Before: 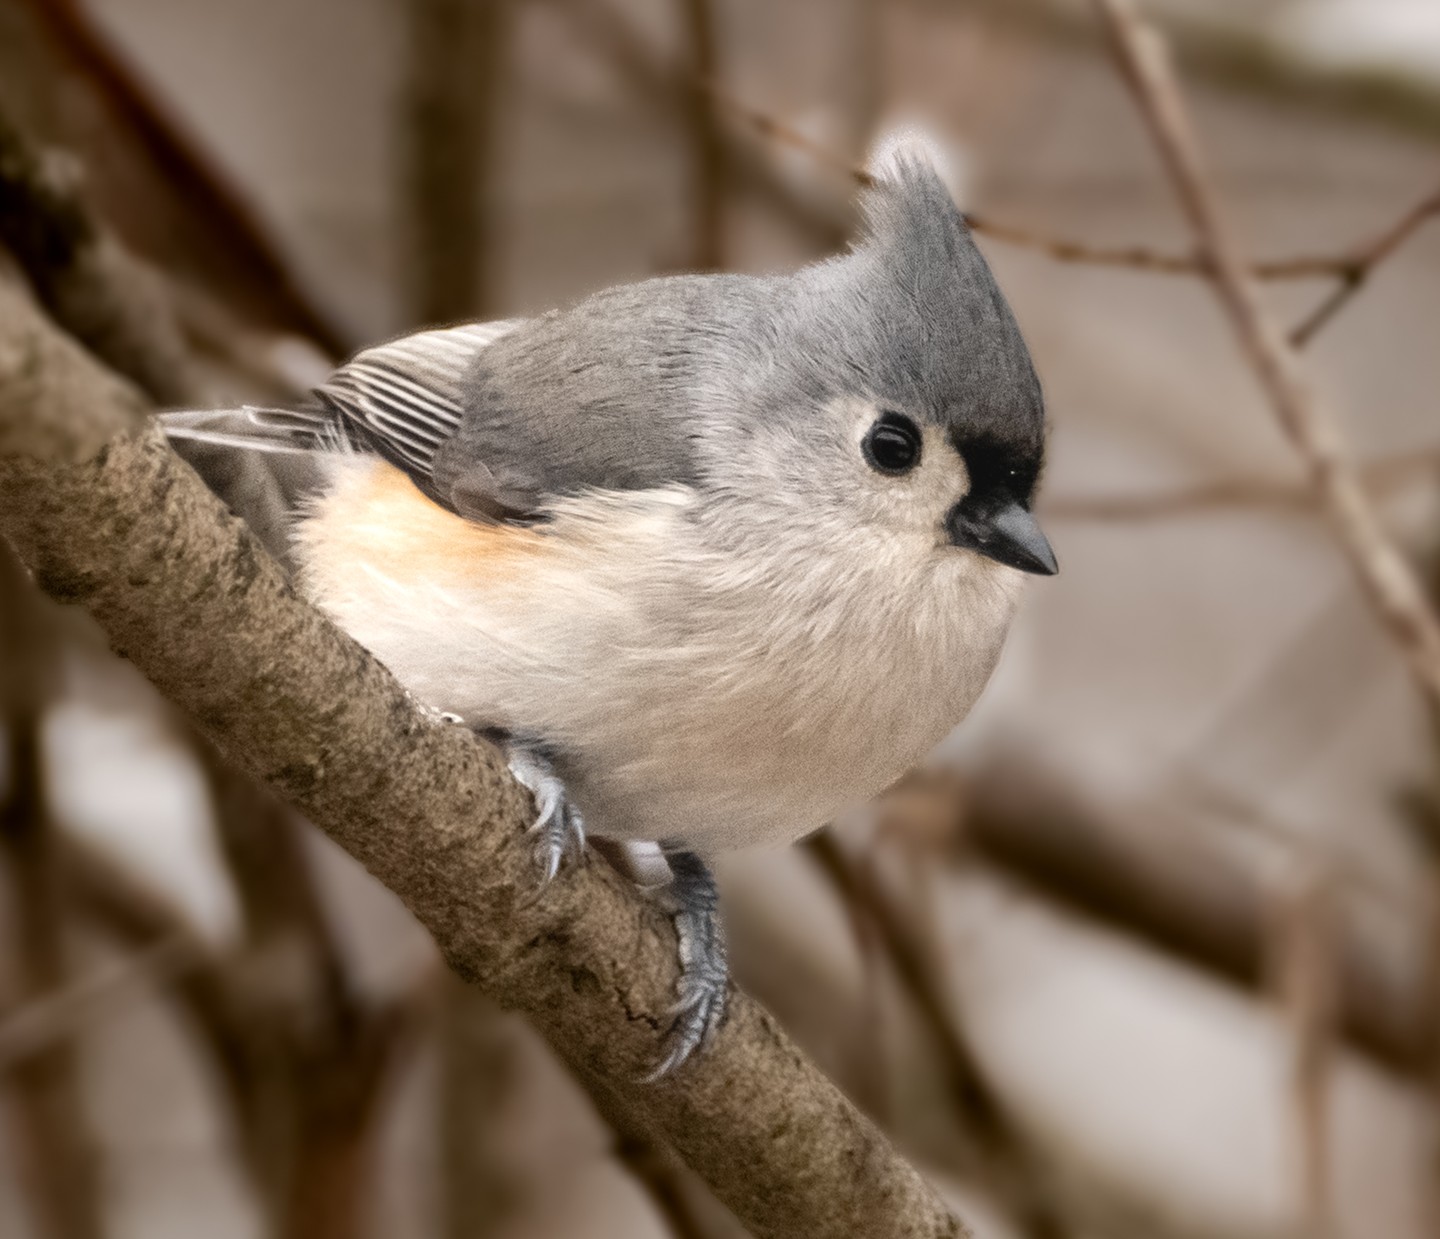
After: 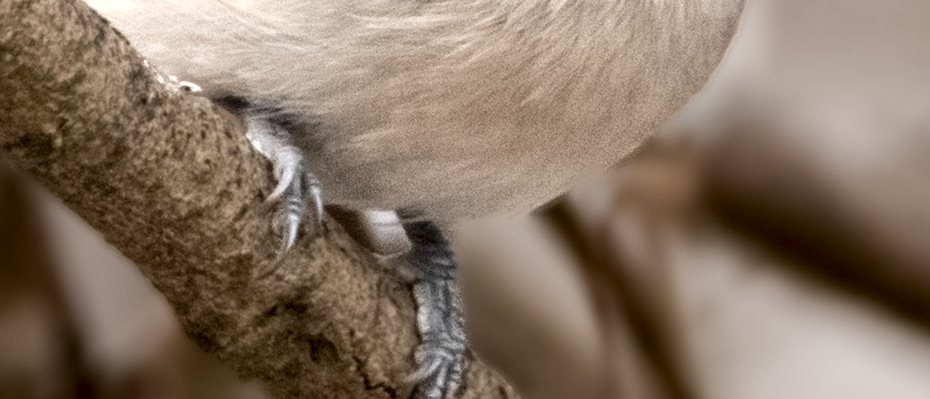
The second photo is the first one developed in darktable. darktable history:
local contrast: highlights 87%, shadows 79%
exposure: compensate exposure bias true, compensate highlight preservation false
crop: left 18.196%, top 50.952%, right 17.21%, bottom 16.804%
